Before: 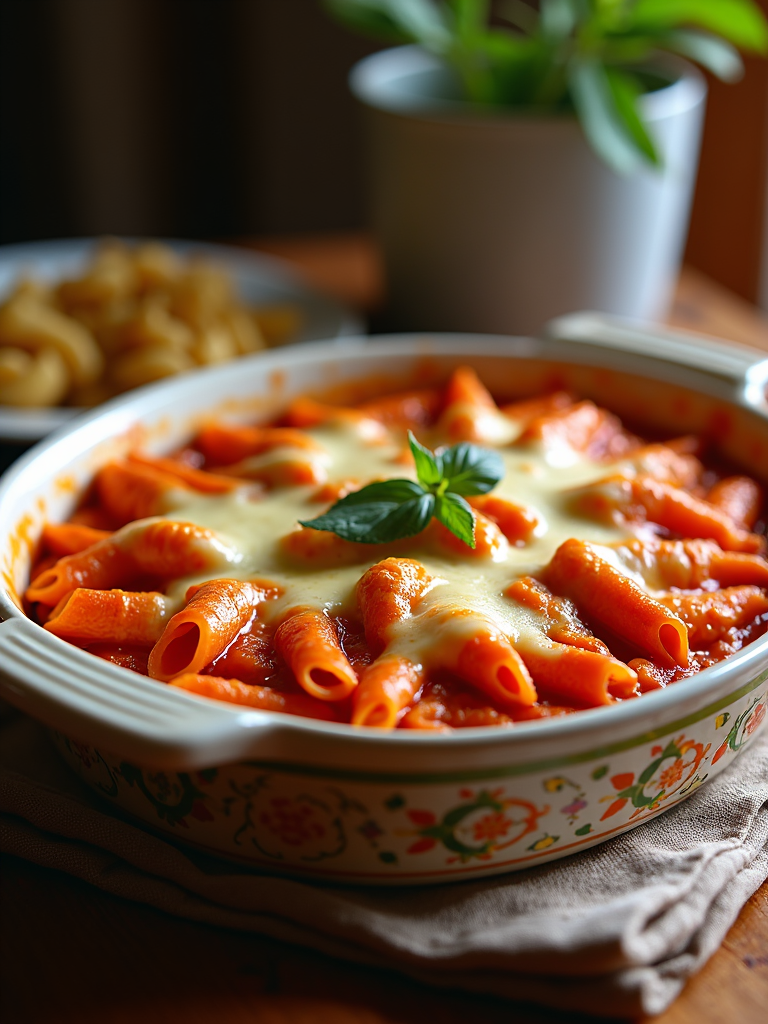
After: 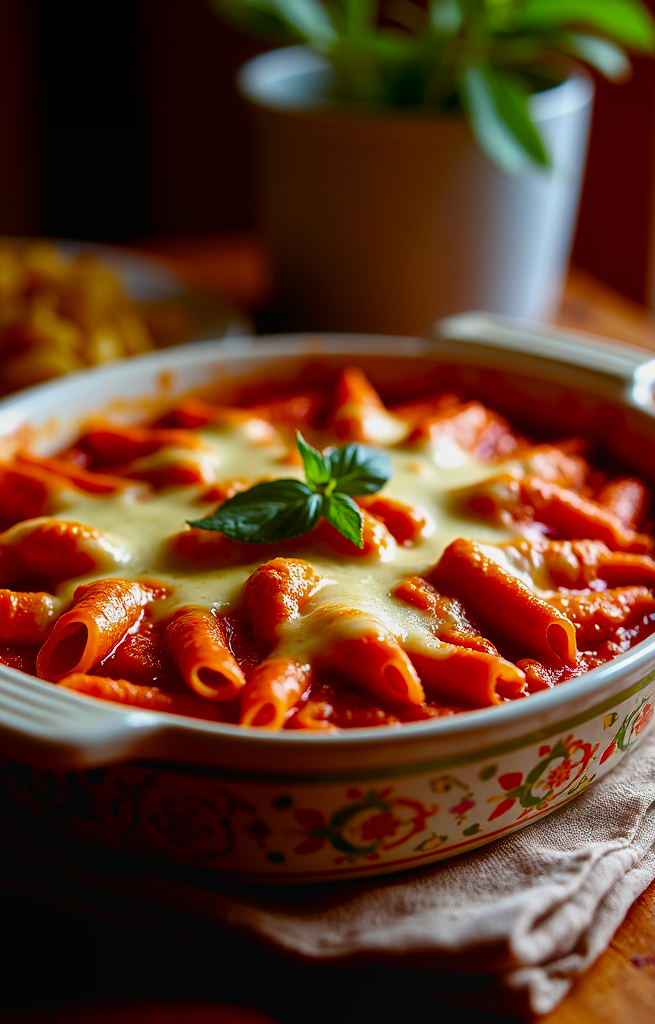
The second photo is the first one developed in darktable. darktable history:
color balance rgb: shadows lift › chroma 9.687%, shadows lift › hue 43.78°, global offset › luminance -0.508%, perceptual saturation grading › global saturation 20%, perceptual saturation grading › highlights -25.111%, perceptual saturation grading › shadows 49.694%, global vibrance 34.198%
contrast brightness saturation: contrast 0.068, brightness -0.128, saturation 0.06
haze removal: strength -0.113, compatibility mode true, adaptive false
local contrast: detail 110%
crop and rotate: left 14.687%
